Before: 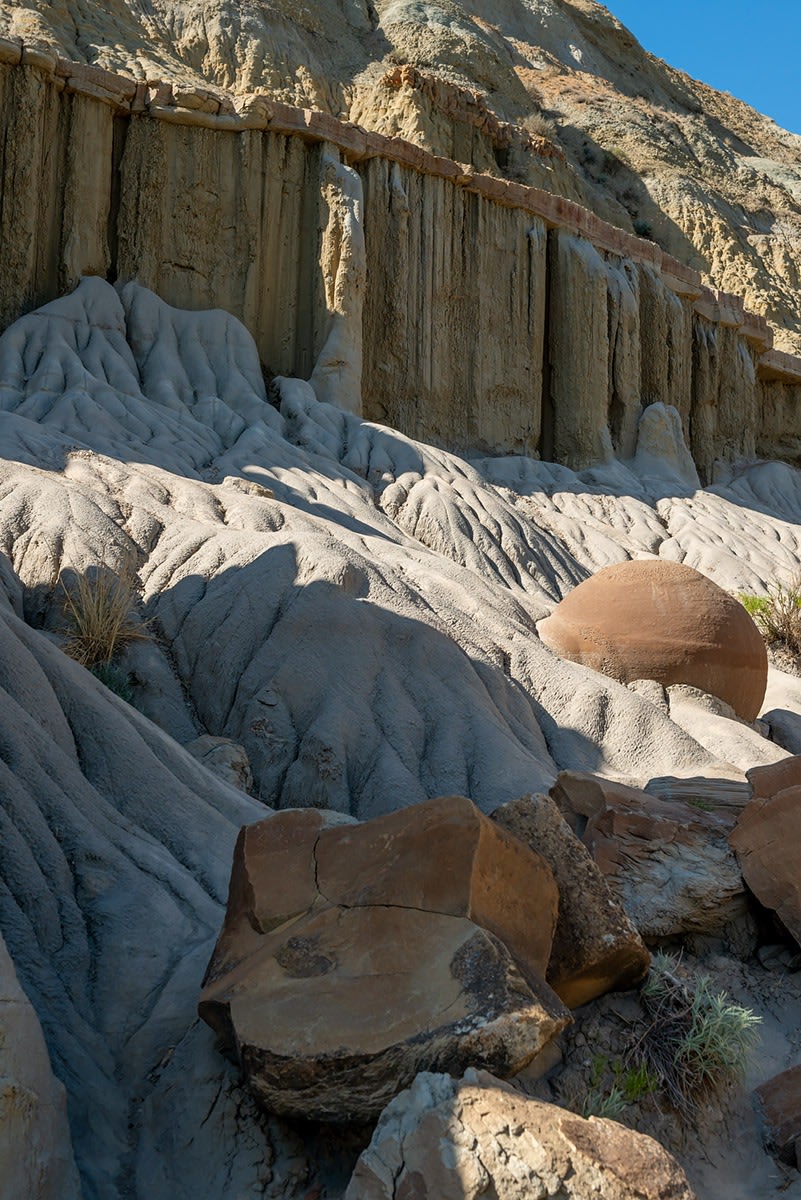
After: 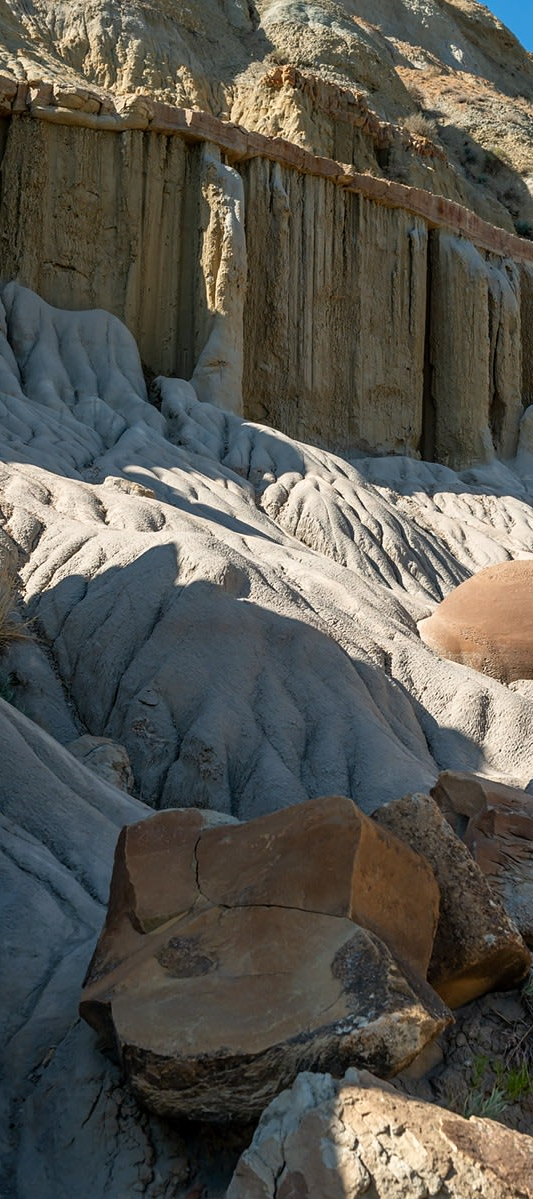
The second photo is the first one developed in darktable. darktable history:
crop and rotate: left 15.055%, right 18.278%
shadows and highlights: shadows 0, highlights 40
